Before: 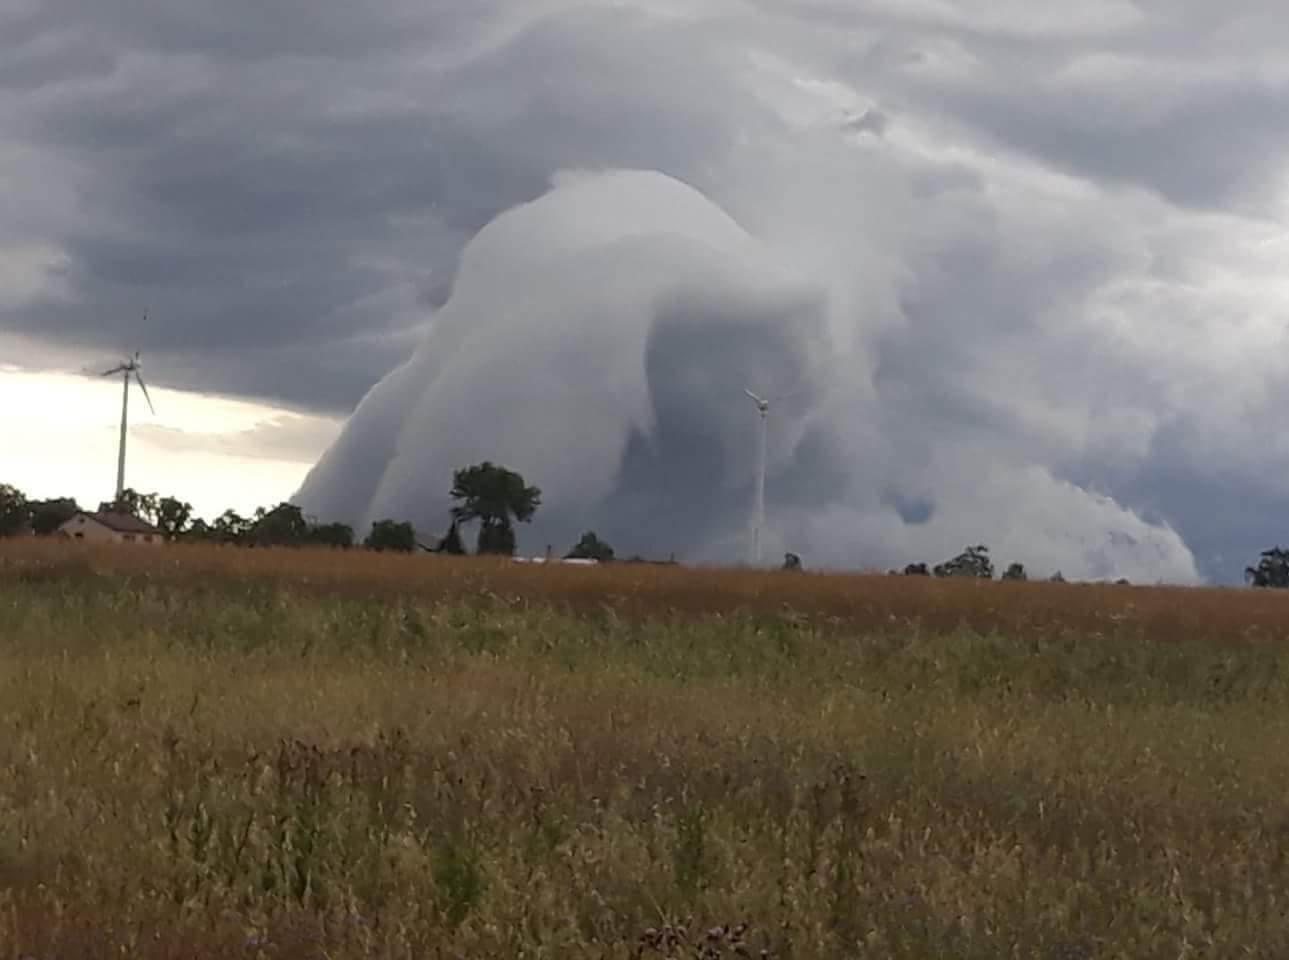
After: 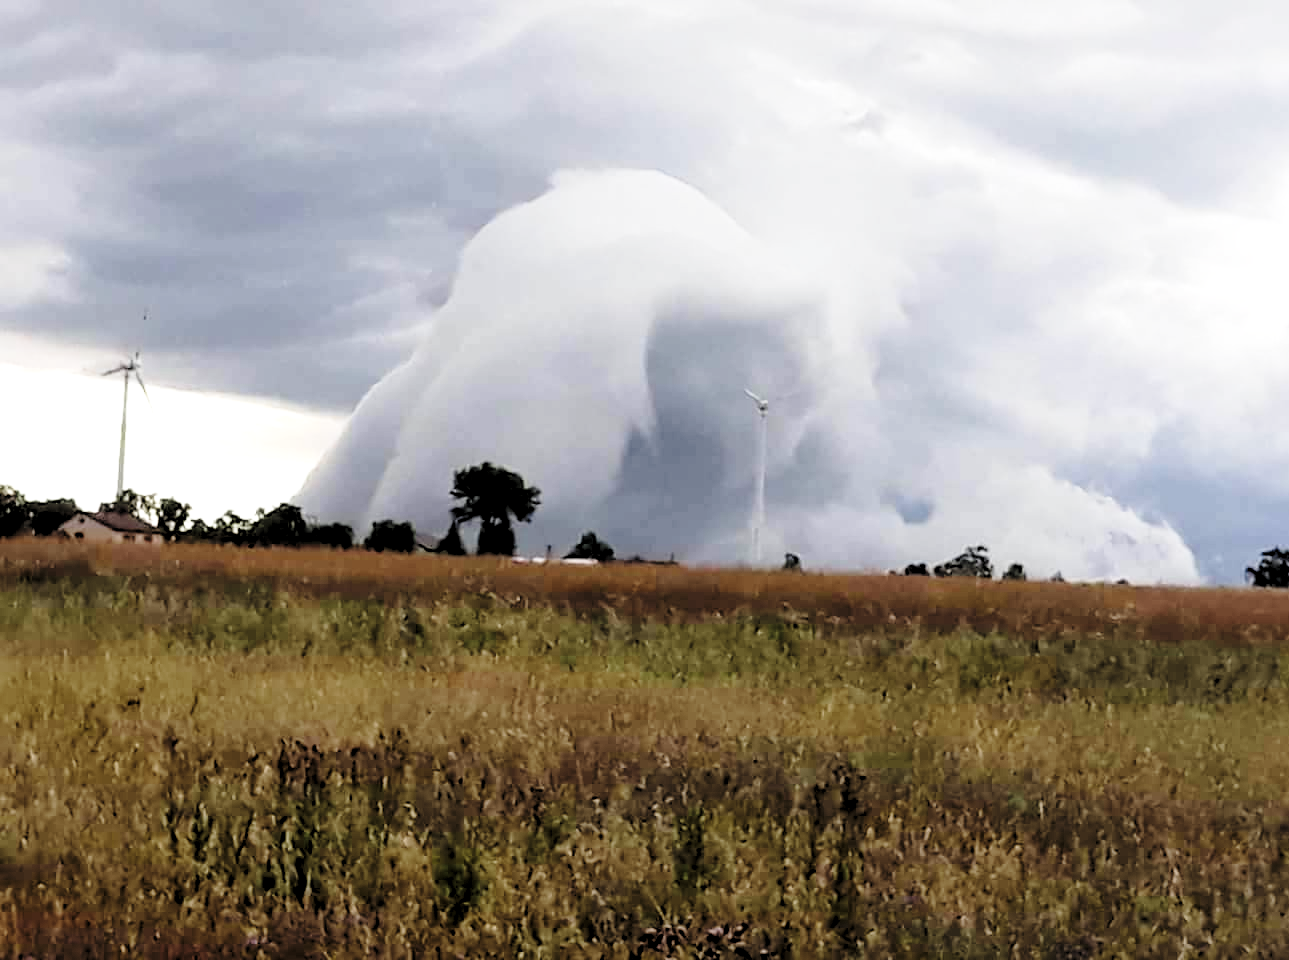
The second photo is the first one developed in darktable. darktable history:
base curve: curves: ch0 [(0, 0) (0.028, 0.03) (0.121, 0.232) (0.46, 0.748) (0.859, 0.968) (1, 1)], preserve colors none
rgb levels: levels [[0.034, 0.472, 0.904], [0, 0.5, 1], [0, 0.5, 1]]
exposure: black level correction 0, exposure 0.5 EV, compensate highlight preservation false
